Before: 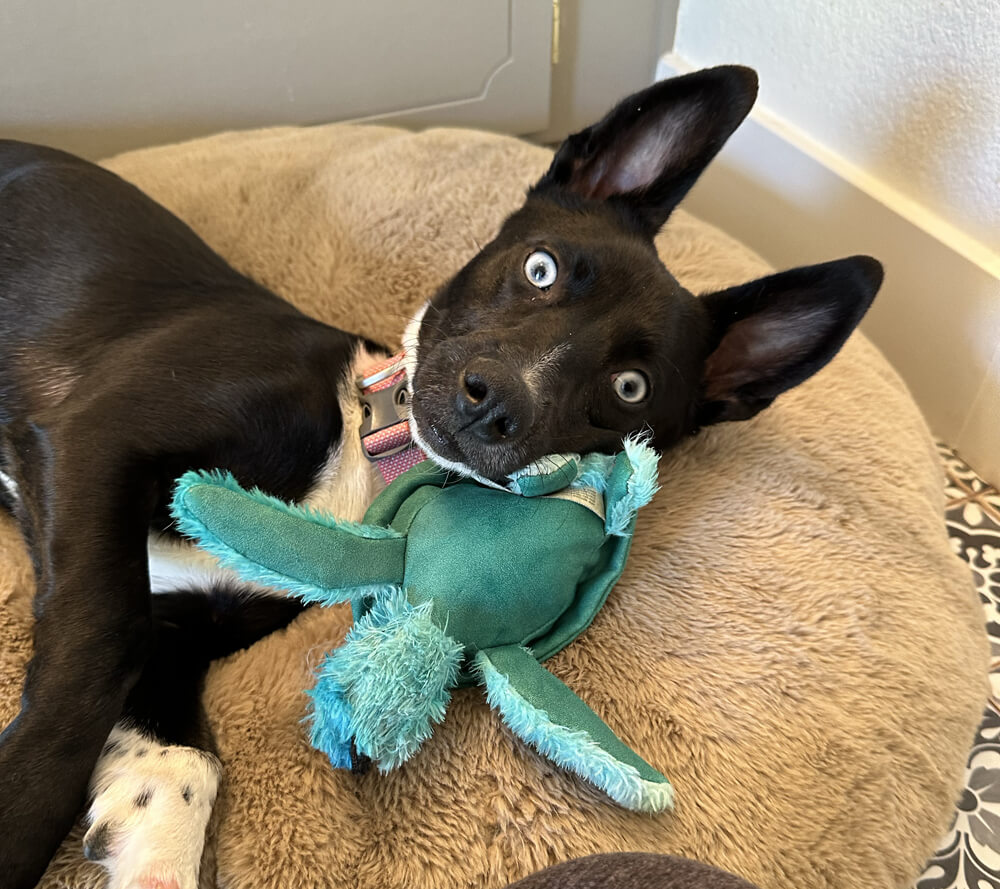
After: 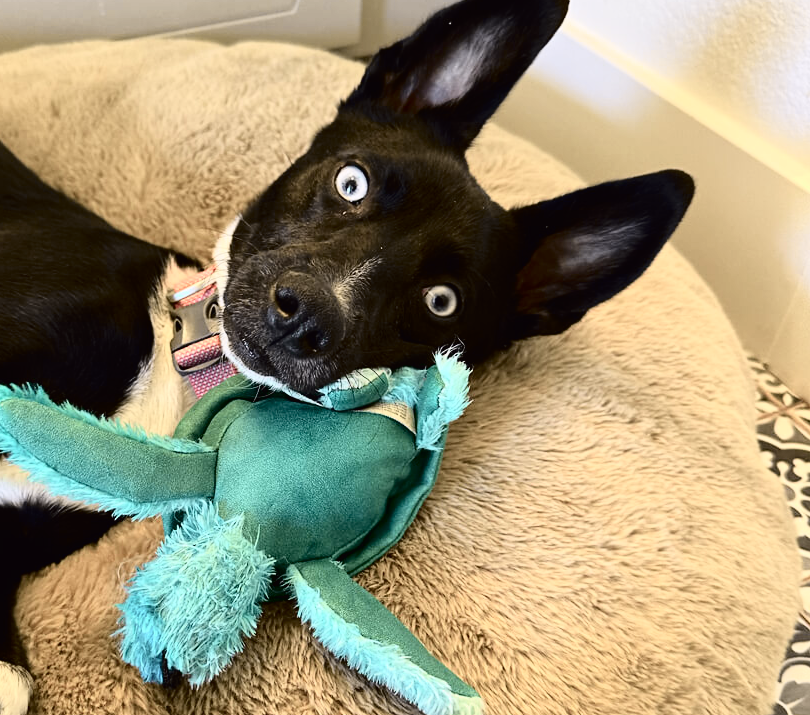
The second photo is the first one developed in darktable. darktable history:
crop: left 18.993%, top 9.715%, right 0.001%, bottom 9.755%
tone curve: curves: ch0 [(0, 0.011) (0.053, 0.026) (0.174, 0.115) (0.398, 0.444) (0.673, 0.775) (0.829, 0.906) (0.991, 0.981)]; ch1 [(0, 0) (0.276, 0.206) (0.409, 0.383) (0.473, 0.458) (0.492, 0.501) (0.512, 0.513) (0.54, 0.543) (0.585, 0.617) (0.659, 0.686) (0.78, 0.8) (1, 1)]; ch2 [(0, 0) (0.438, 0.449) (0.473, 0.469) (0.503, 0.5) (0.523, 0.534) (0.562, 0.594) (0.612, 0.635) (0.695, 0.713) (1, 1)], color space Lab, independent channels
contrast brightness saturation: contrast 0.109, saturation -0.165
